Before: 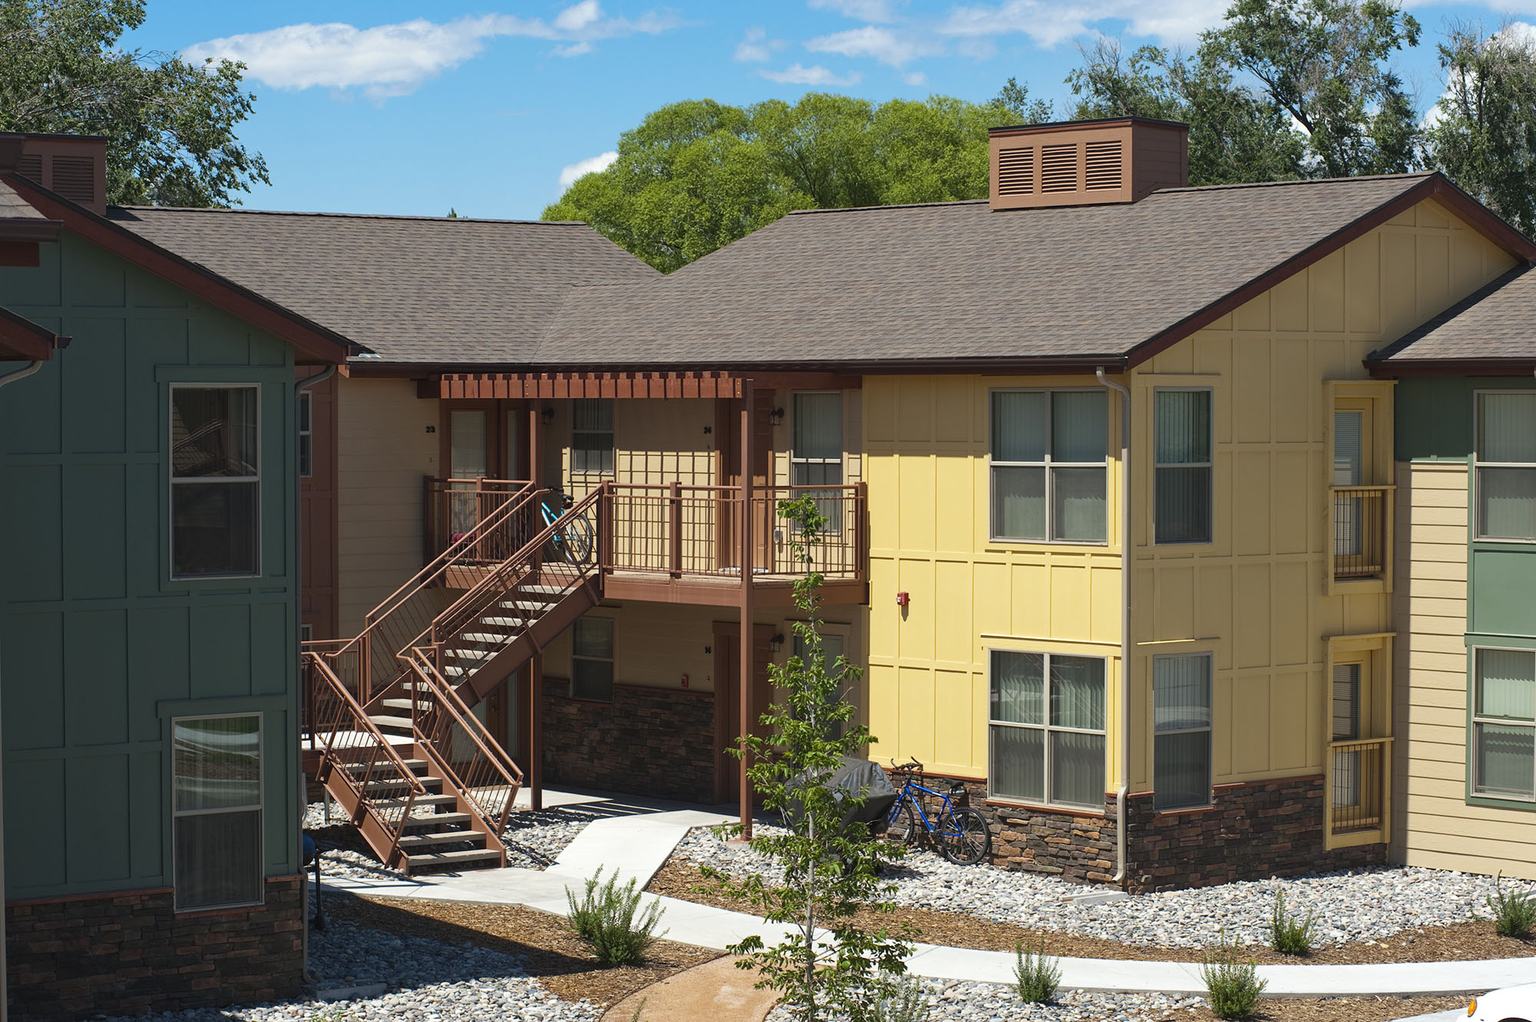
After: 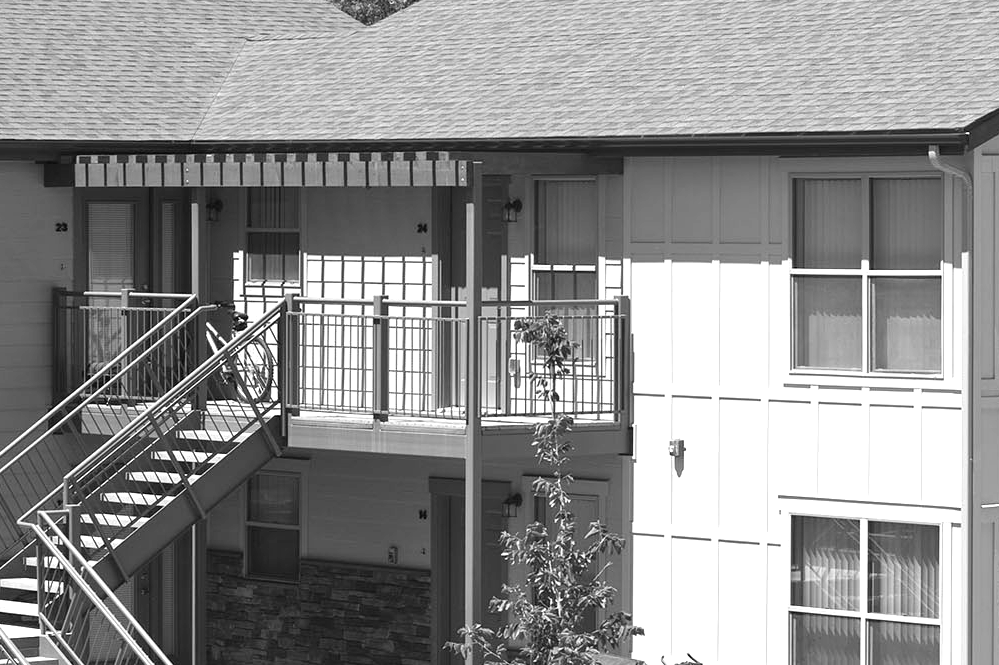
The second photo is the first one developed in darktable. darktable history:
crop: left 25%, top 25%, right 25%, bottom 25%
exposure: black level correction 0, exposure 1.2 EV, compensate exposure bias true, compensate highlight preservation false
color calibration: output gray [0.31, 0.36, 0.33, 0], gray › normalize channels true, illuminant same as pipeline (D50), adaptation XYZ, x 0.346, y 0.359, gamut compression 0
